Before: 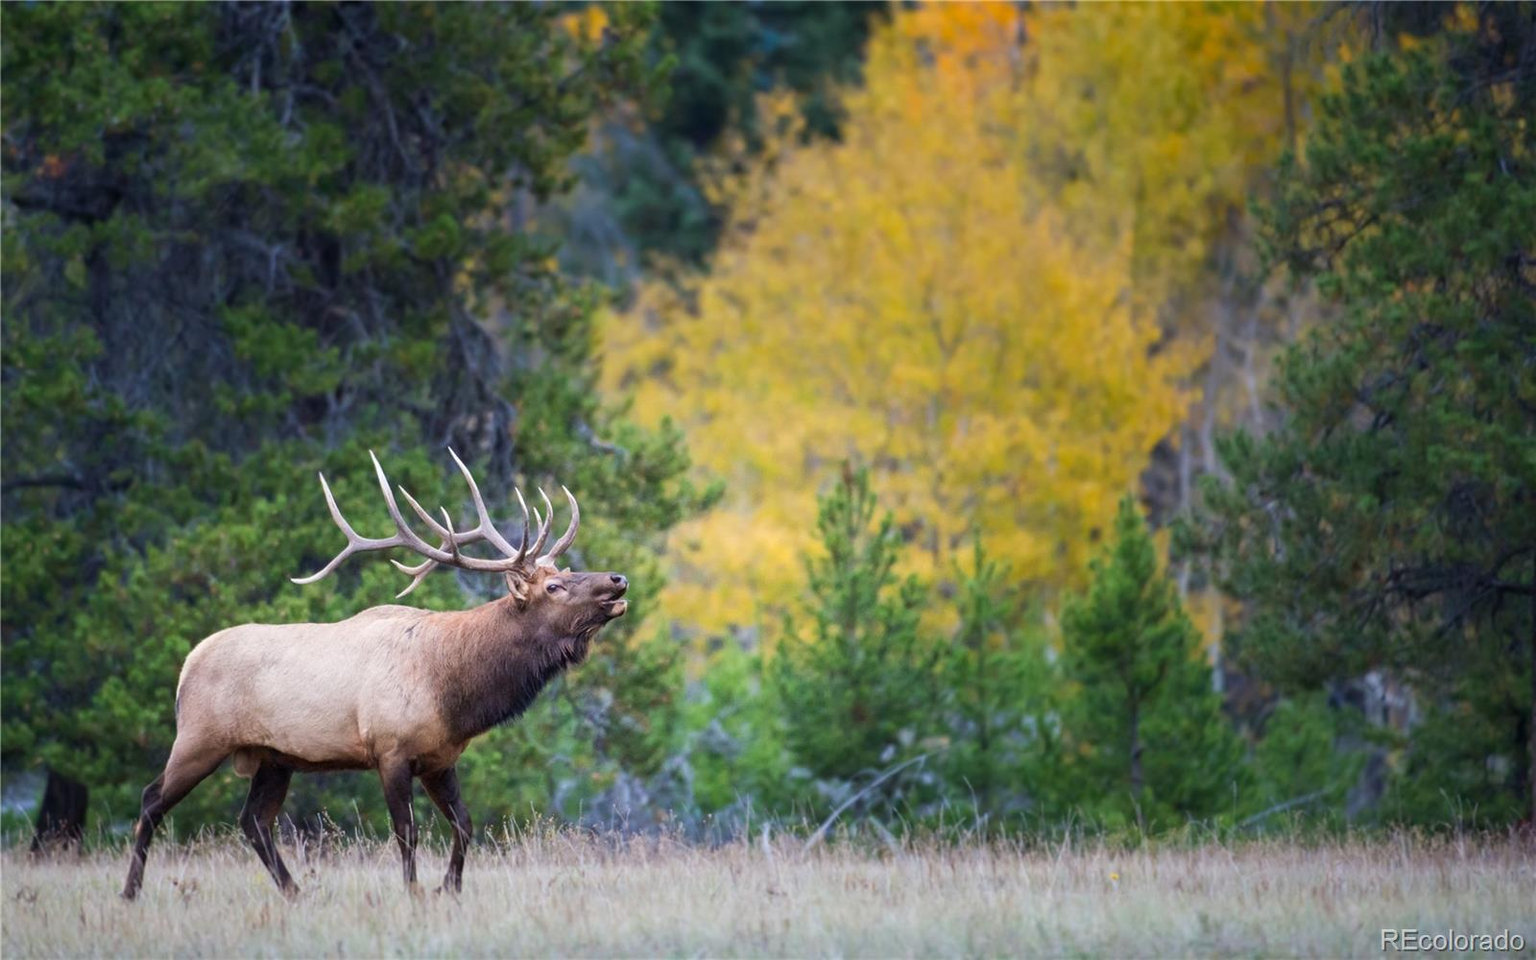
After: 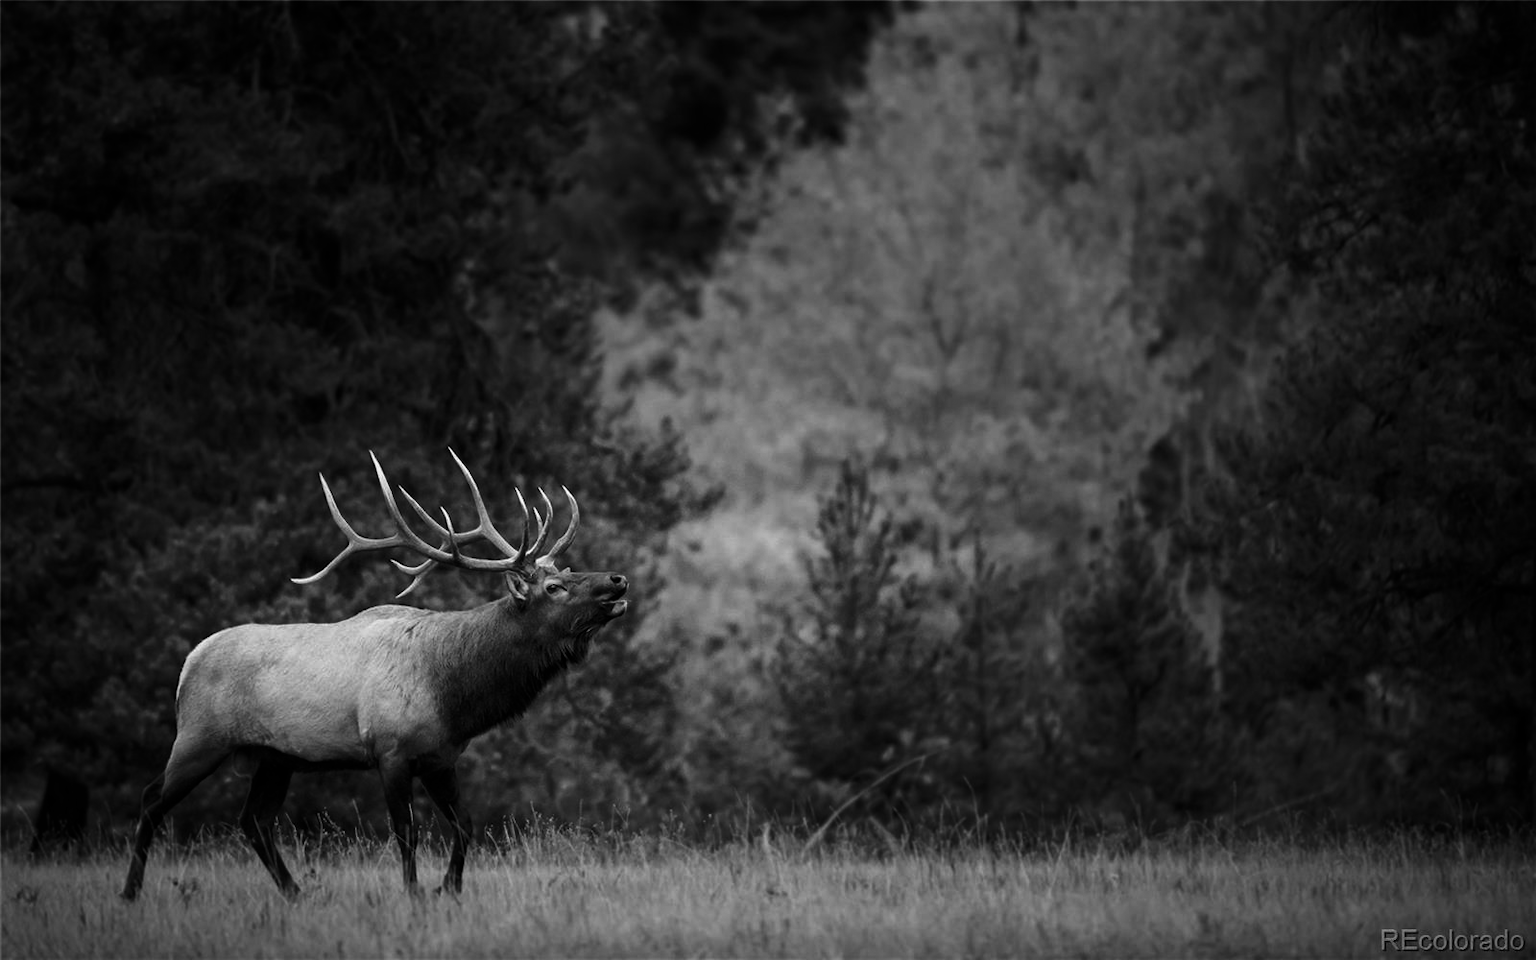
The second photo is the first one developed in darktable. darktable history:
contrast brightness saturation: contrast -0.03, brightness -0.59, saturation -1
vignetting: fall-off start 79.43%, saturation -0.649, width/height ratio 1.327, unbound false
